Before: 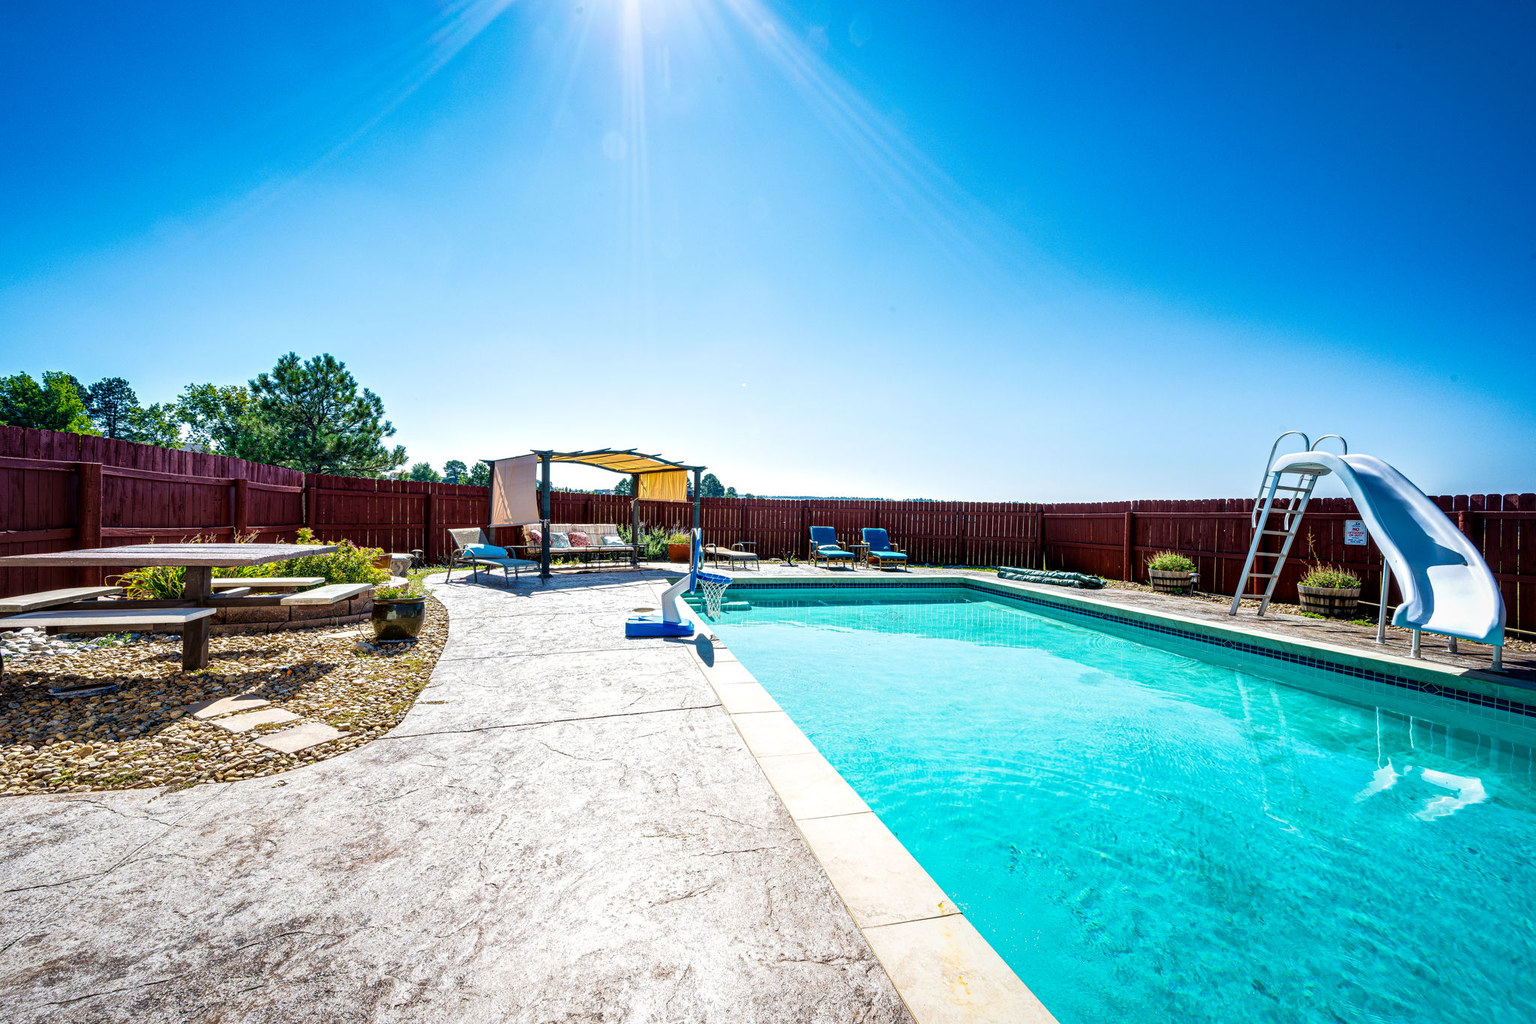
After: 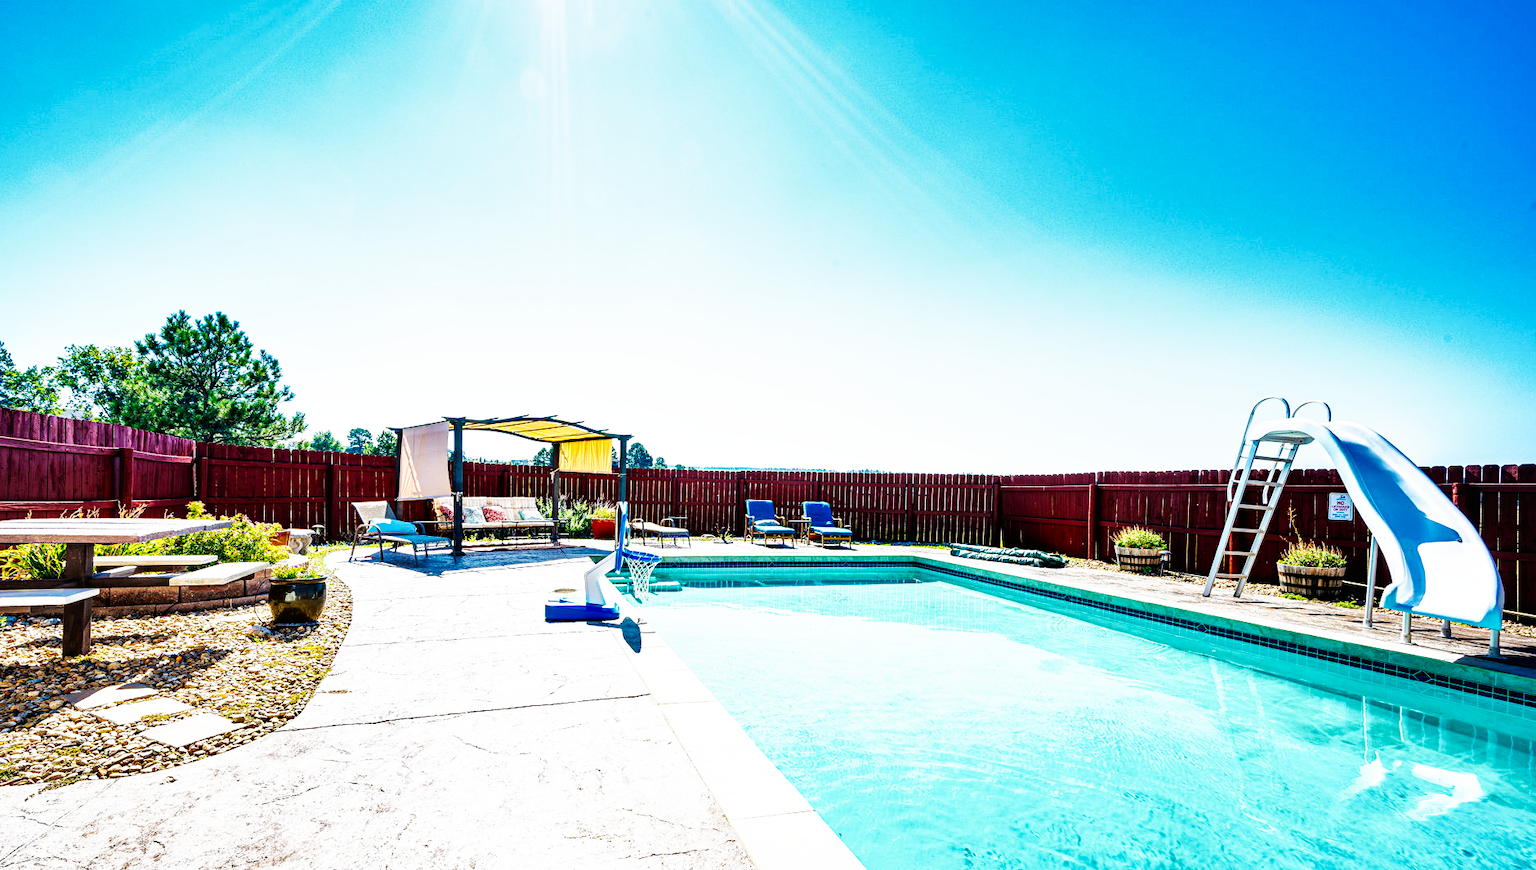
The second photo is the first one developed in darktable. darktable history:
shadows and highlights: low approximation 0.01, soften with gaussian
crop: left 8.168%, top 6.595%, bottom 15.307%
base curve: curves: ch0 [(0, 0) (0.007, 0.004) (0.027, 0.03) (0.046, 0.07) (0.207, 0.54) (0.442, 0.872) (0.673, 0.972) (1, 1)], preserve colors none
